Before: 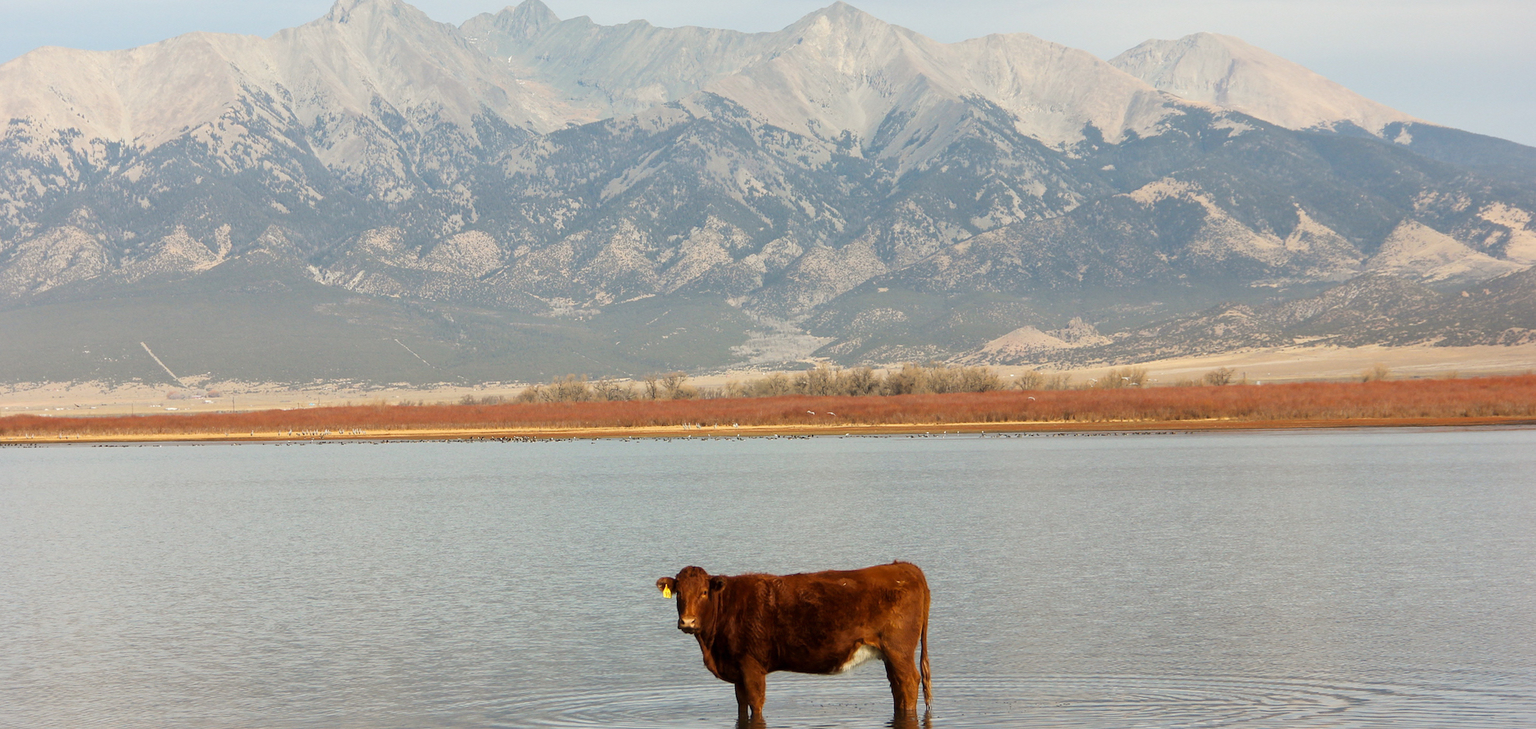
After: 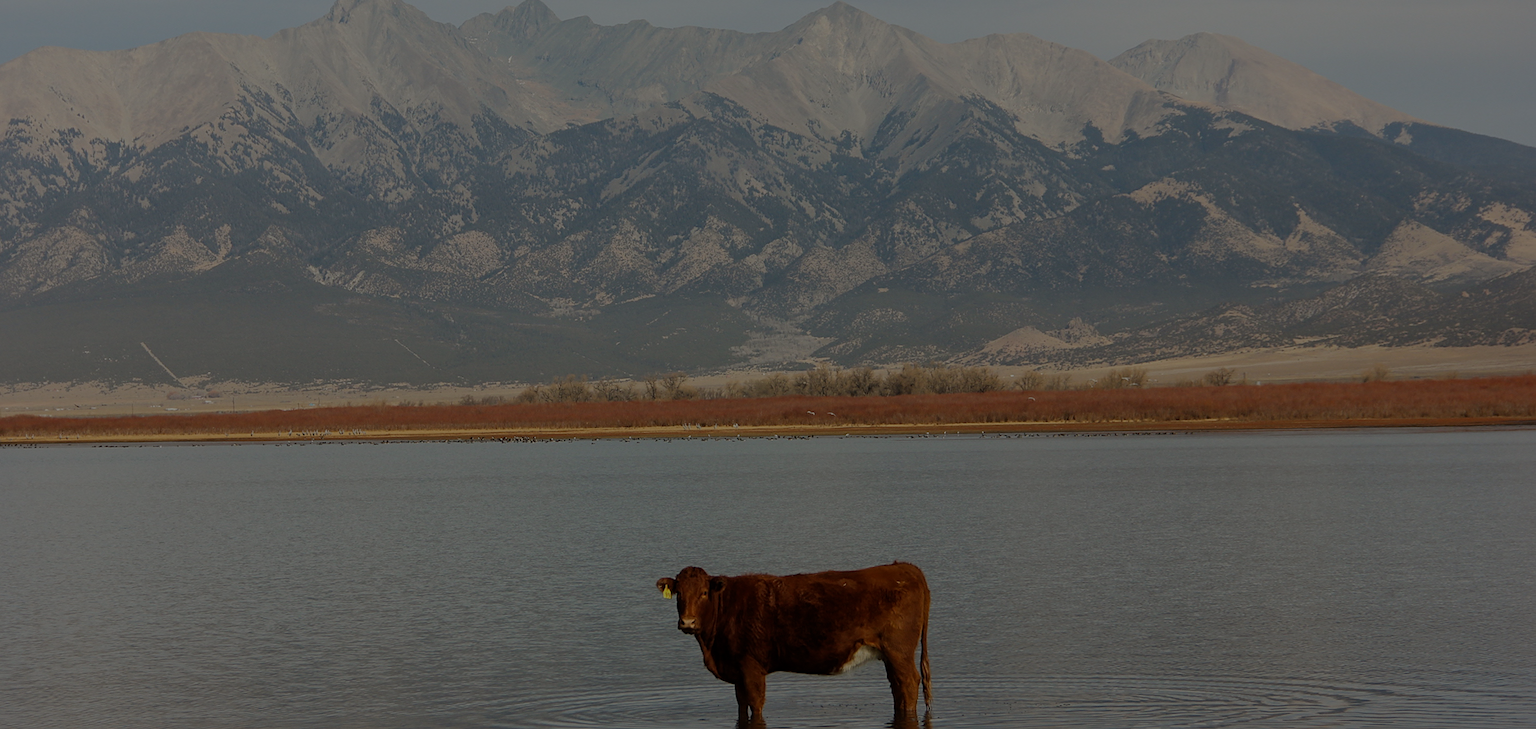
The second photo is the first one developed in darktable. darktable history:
sharpen: amount 0.2
exposure: exposure -2.002 EV, compensate highlight preservation false
